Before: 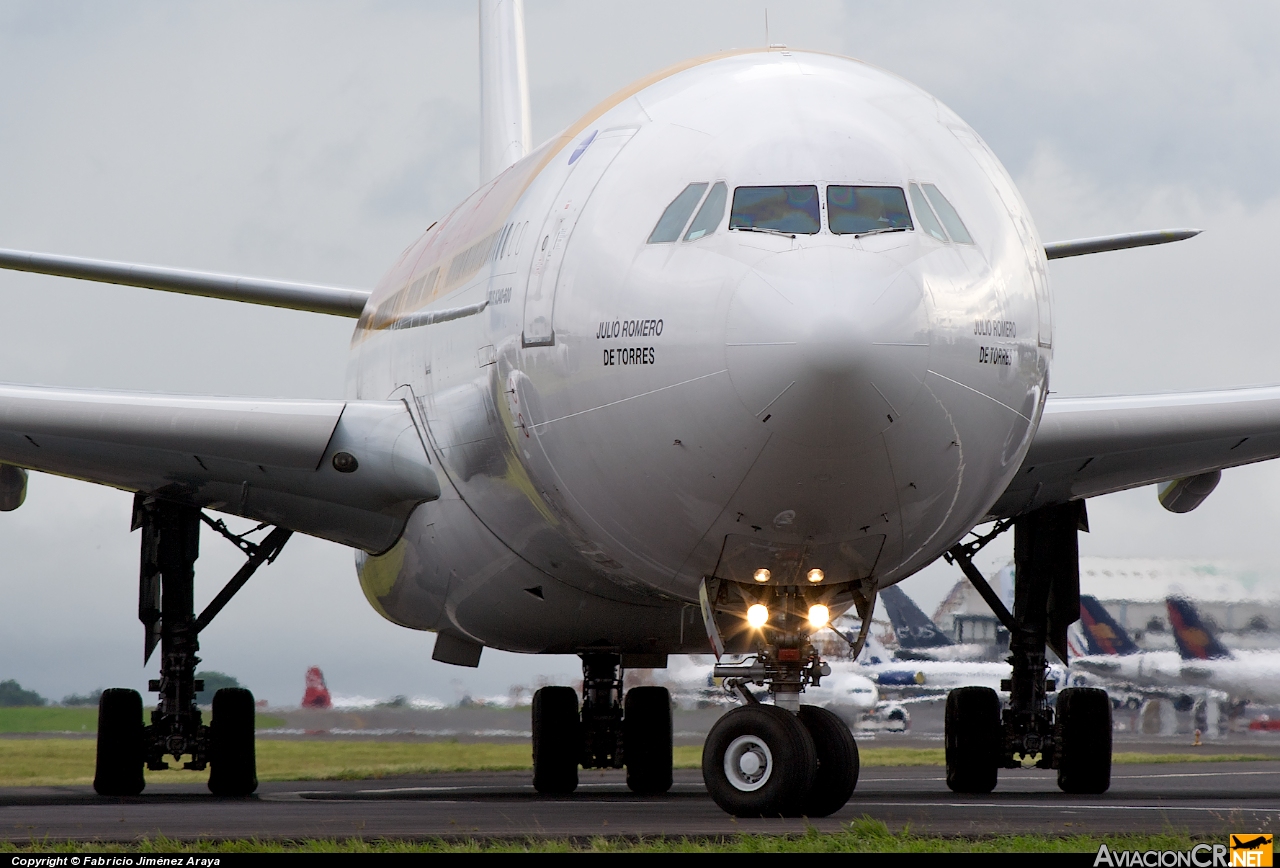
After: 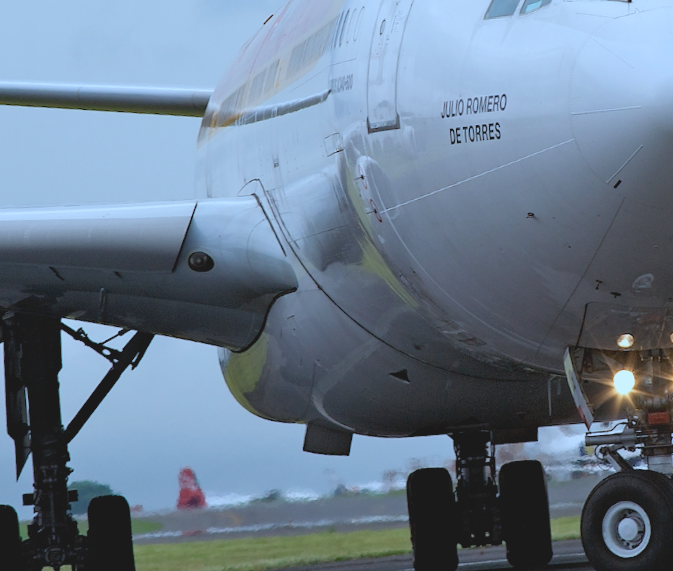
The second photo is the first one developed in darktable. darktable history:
contrast brightness saturation: contrast -0.15, brightness 0.05, saturation -0.12
color calibration: x 0.396, y 0.386, temperature 3669 K
haze removal: compatibility mode true, adaptive false
rotate and perspective: rotation -4.57°, crop left 0.054, crop right 0.944, crop top 0.087, crop bottom 0.914
crop: left 8.966%, top 23.852%, right 34.699%, bottom 4.703%
